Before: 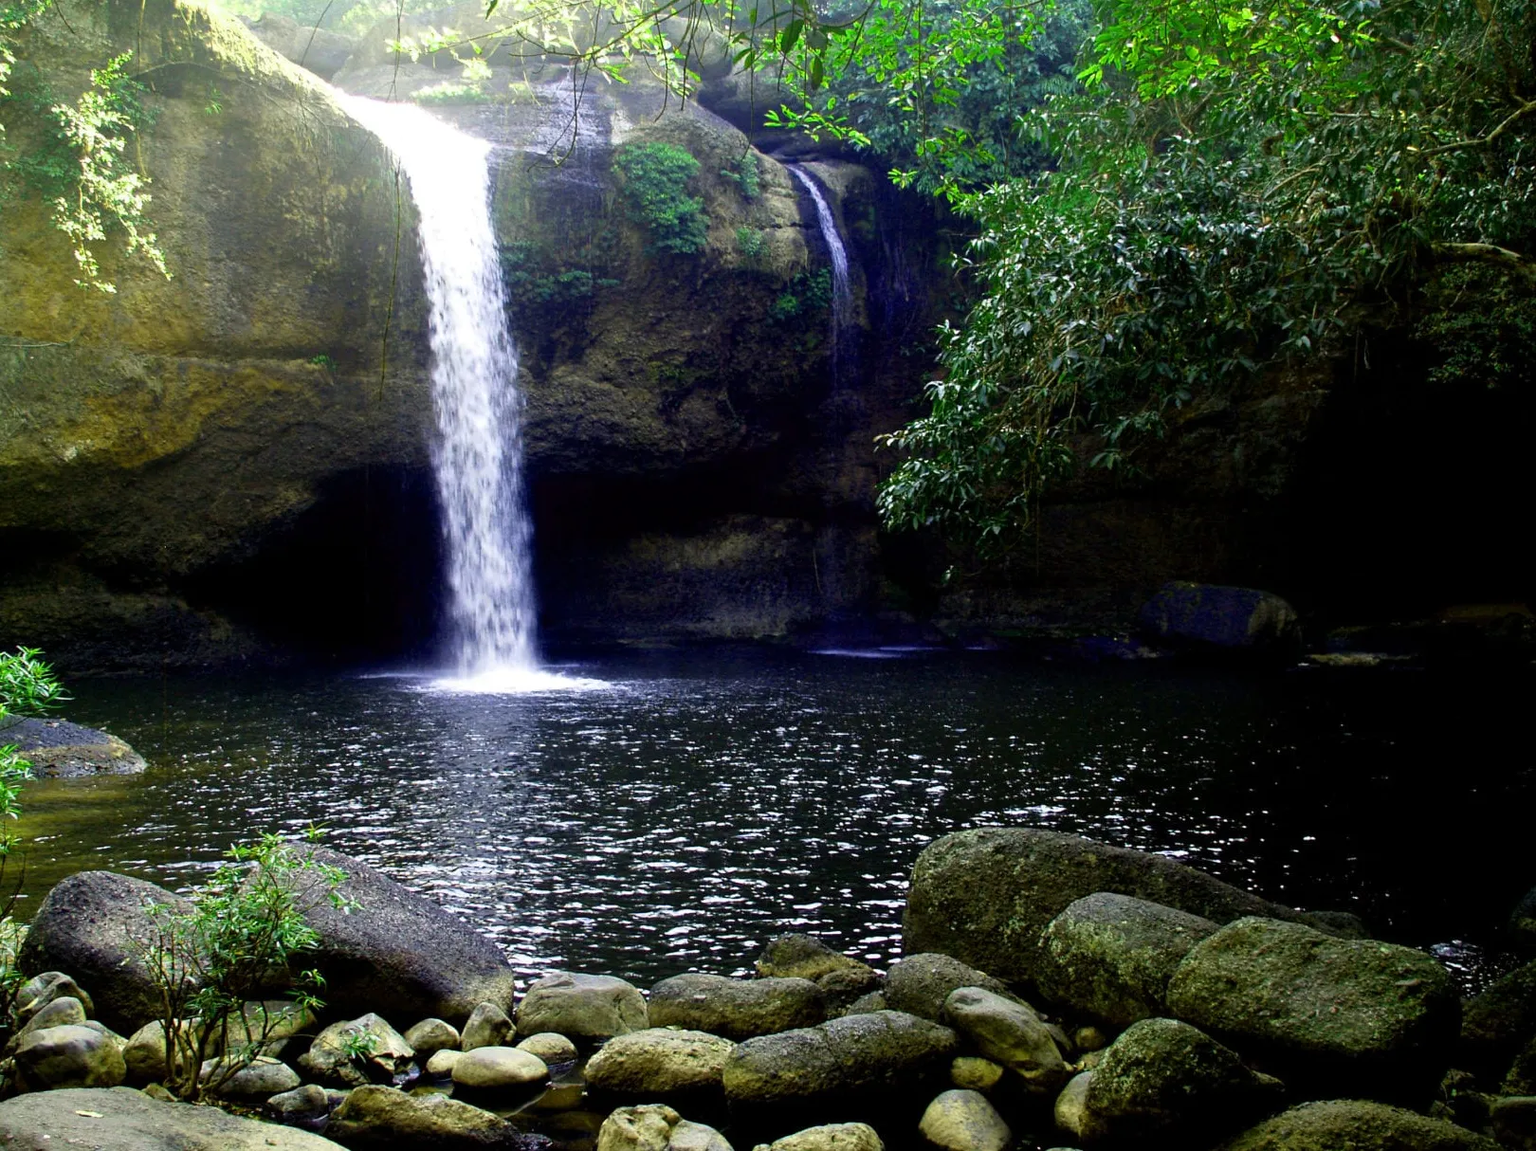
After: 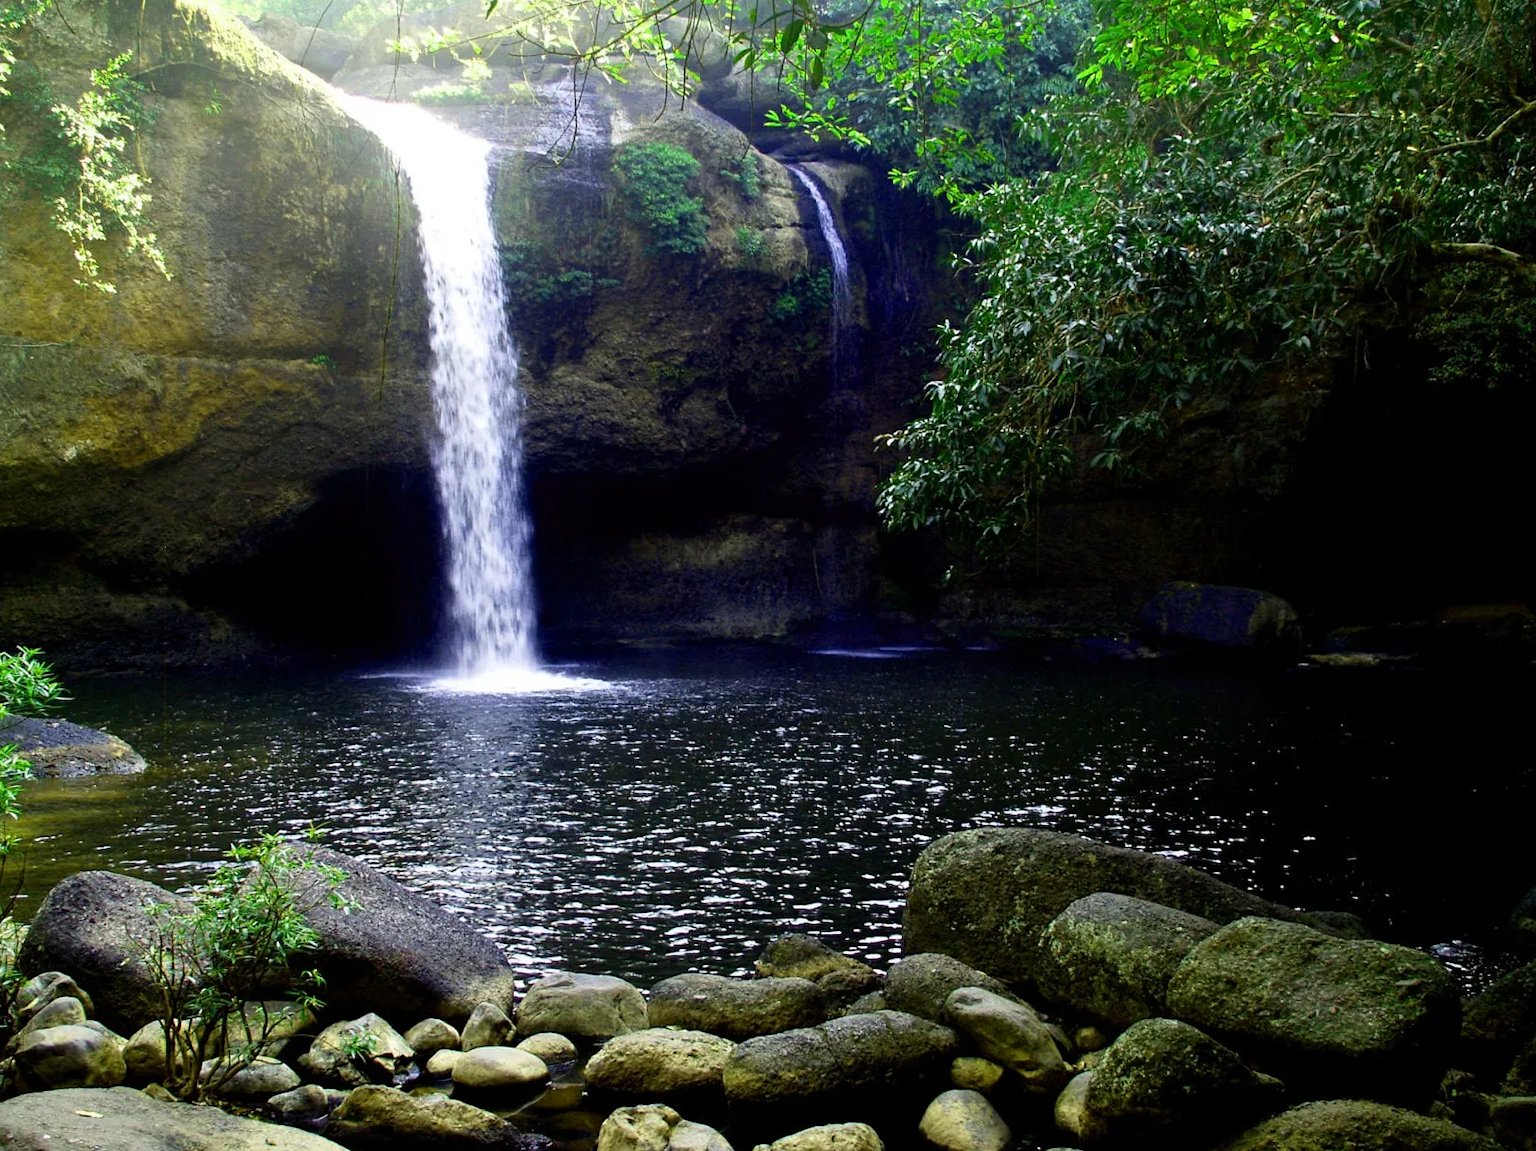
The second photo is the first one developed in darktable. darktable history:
contrast brightness saturation: contrast 0.098, brightness 0.013, saturation 0.023
tone equalizer: smoothing diameter 2.08%, edges refinement/feathering 22.11, mask exposure compensation -1.57 EV, filter diffusion 5
